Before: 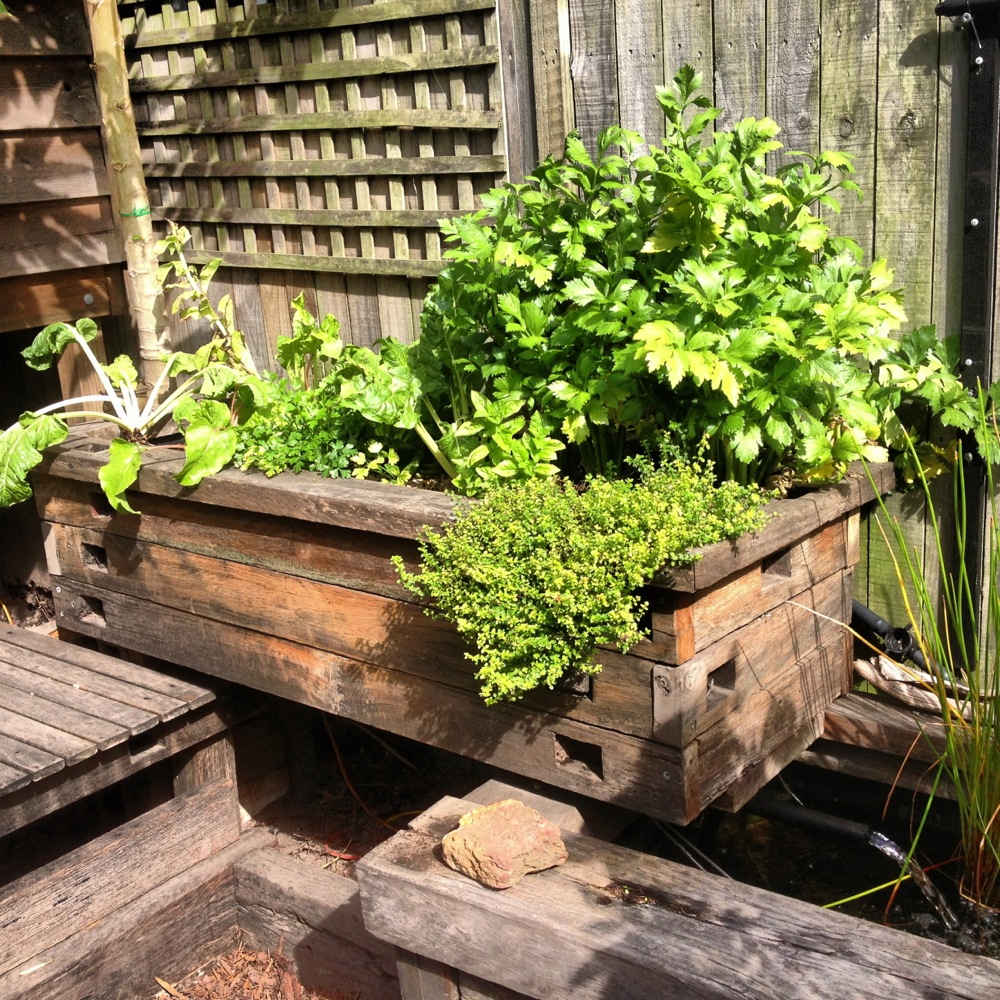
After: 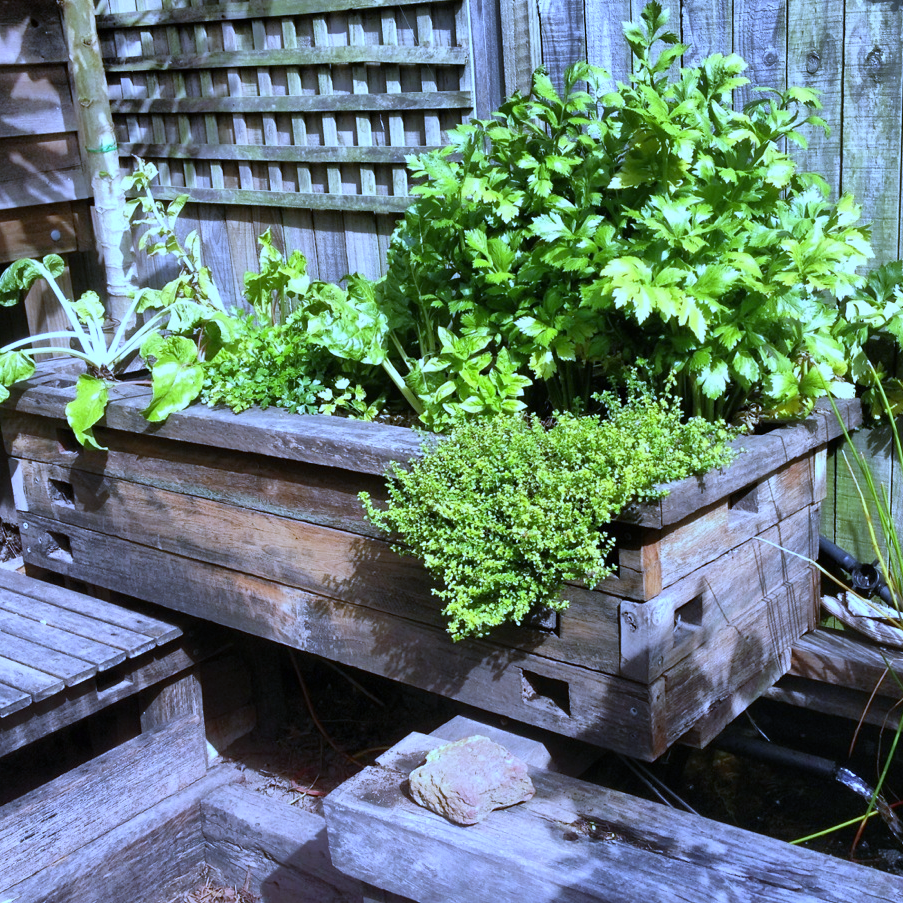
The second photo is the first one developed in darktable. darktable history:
crop: left 3.305%, top 6.436%, right 6.389%, bottom 3.258%
white balance: red 0.766, blue 1.537
